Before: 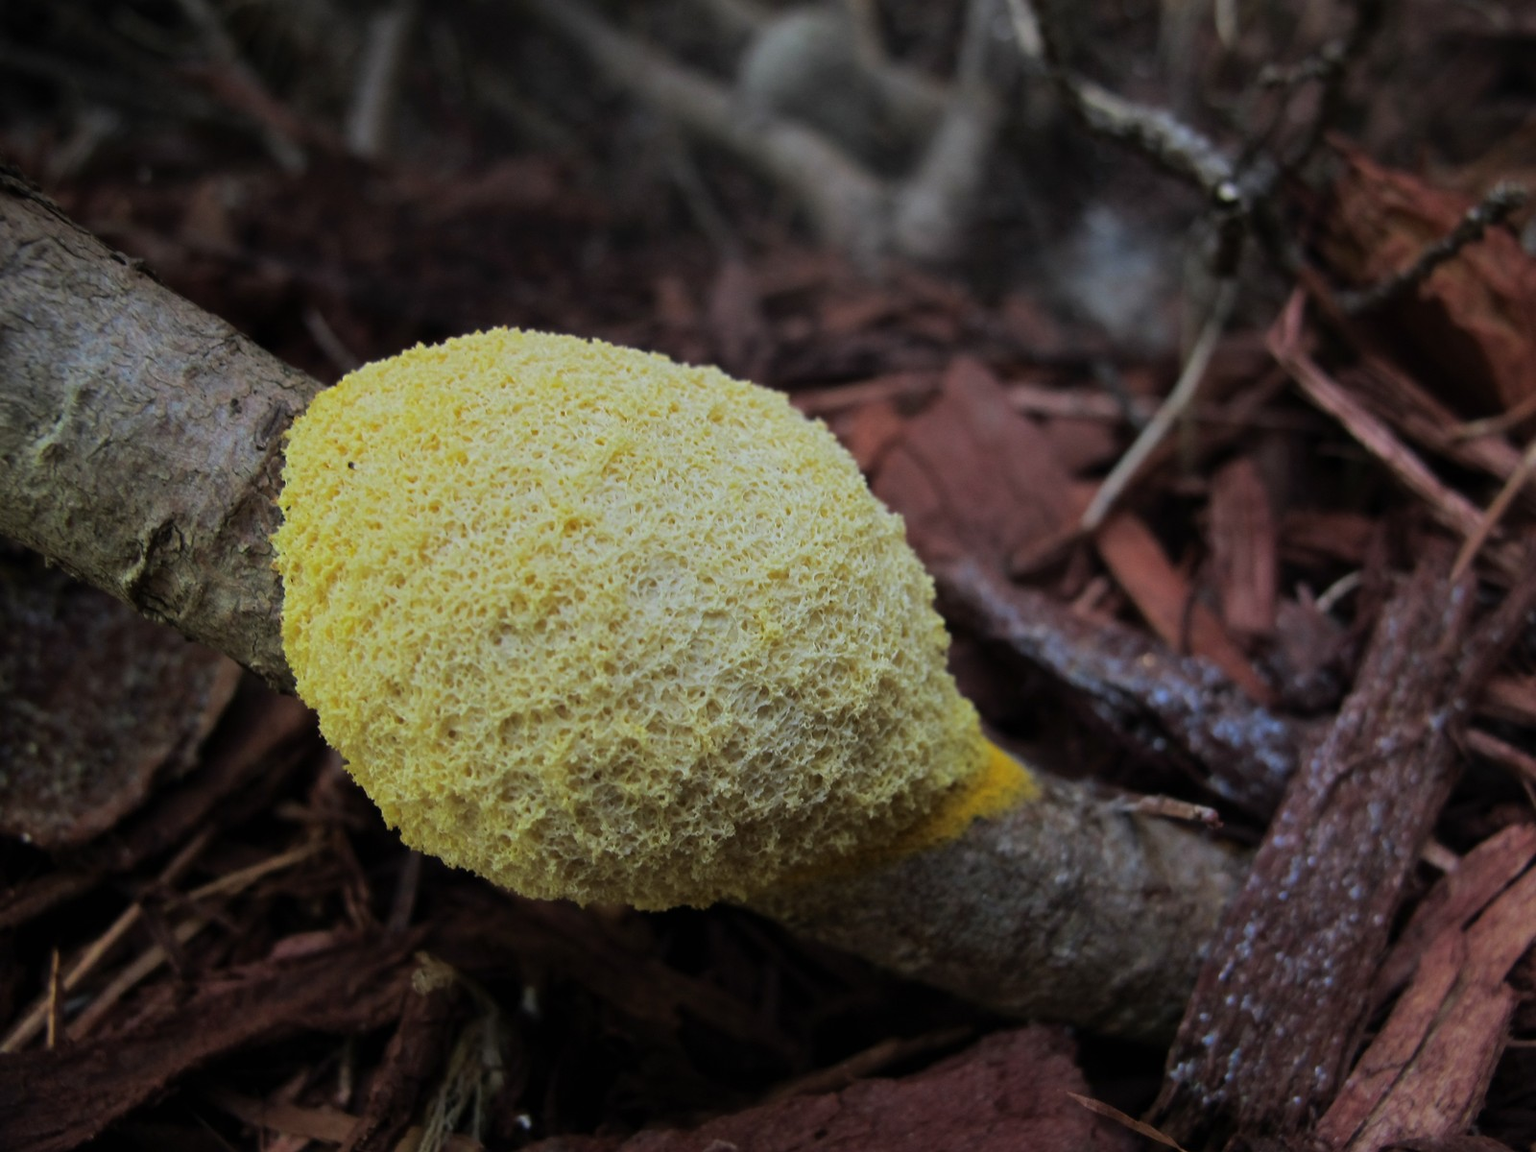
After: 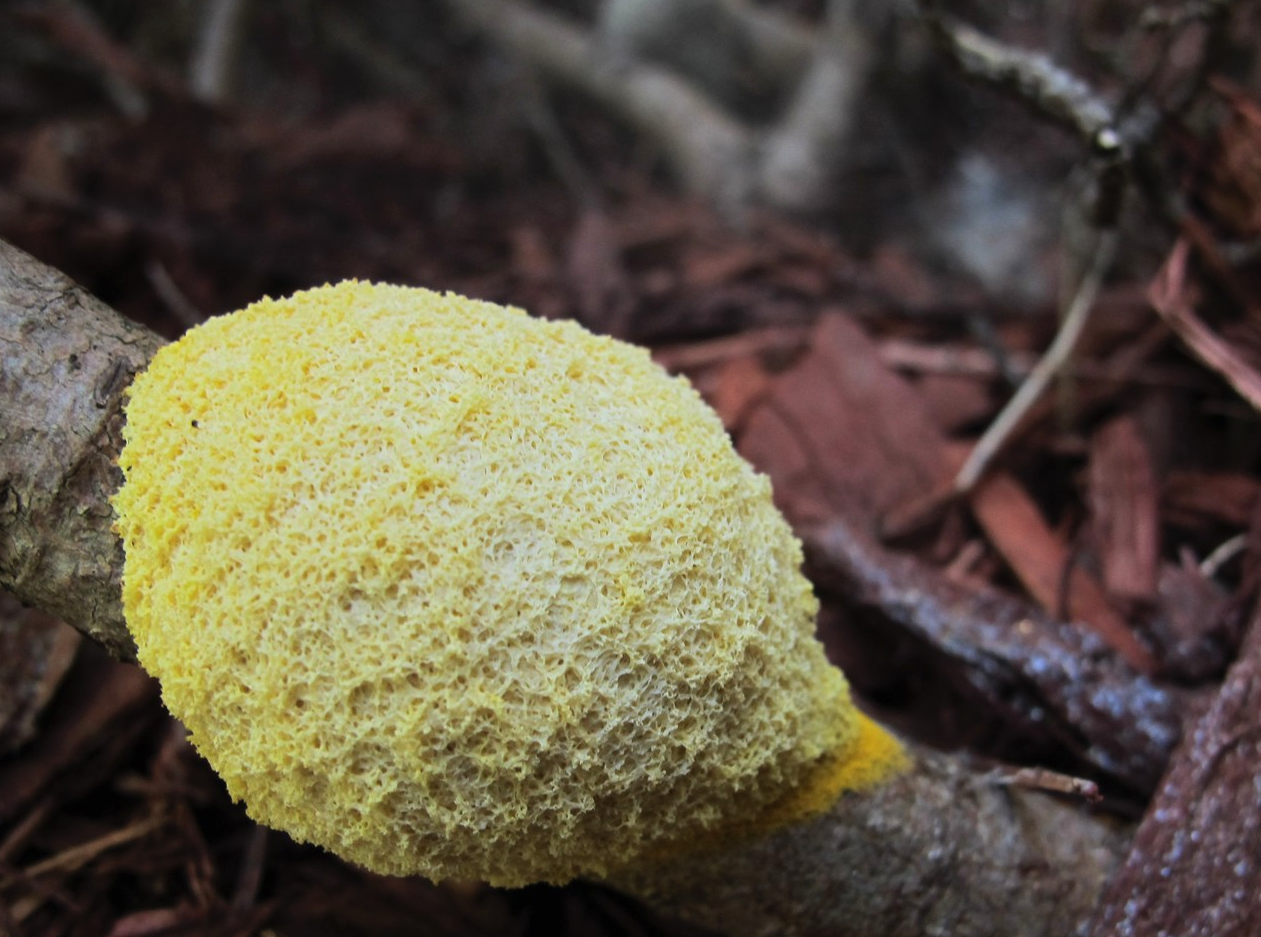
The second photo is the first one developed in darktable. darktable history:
contrast brightness saturation: contrast 0.2, brightness 0.15, saturation 0.14
crop and rotate: left 10.77%, top 5.1%, right 10.41%, bottom 16.76%
